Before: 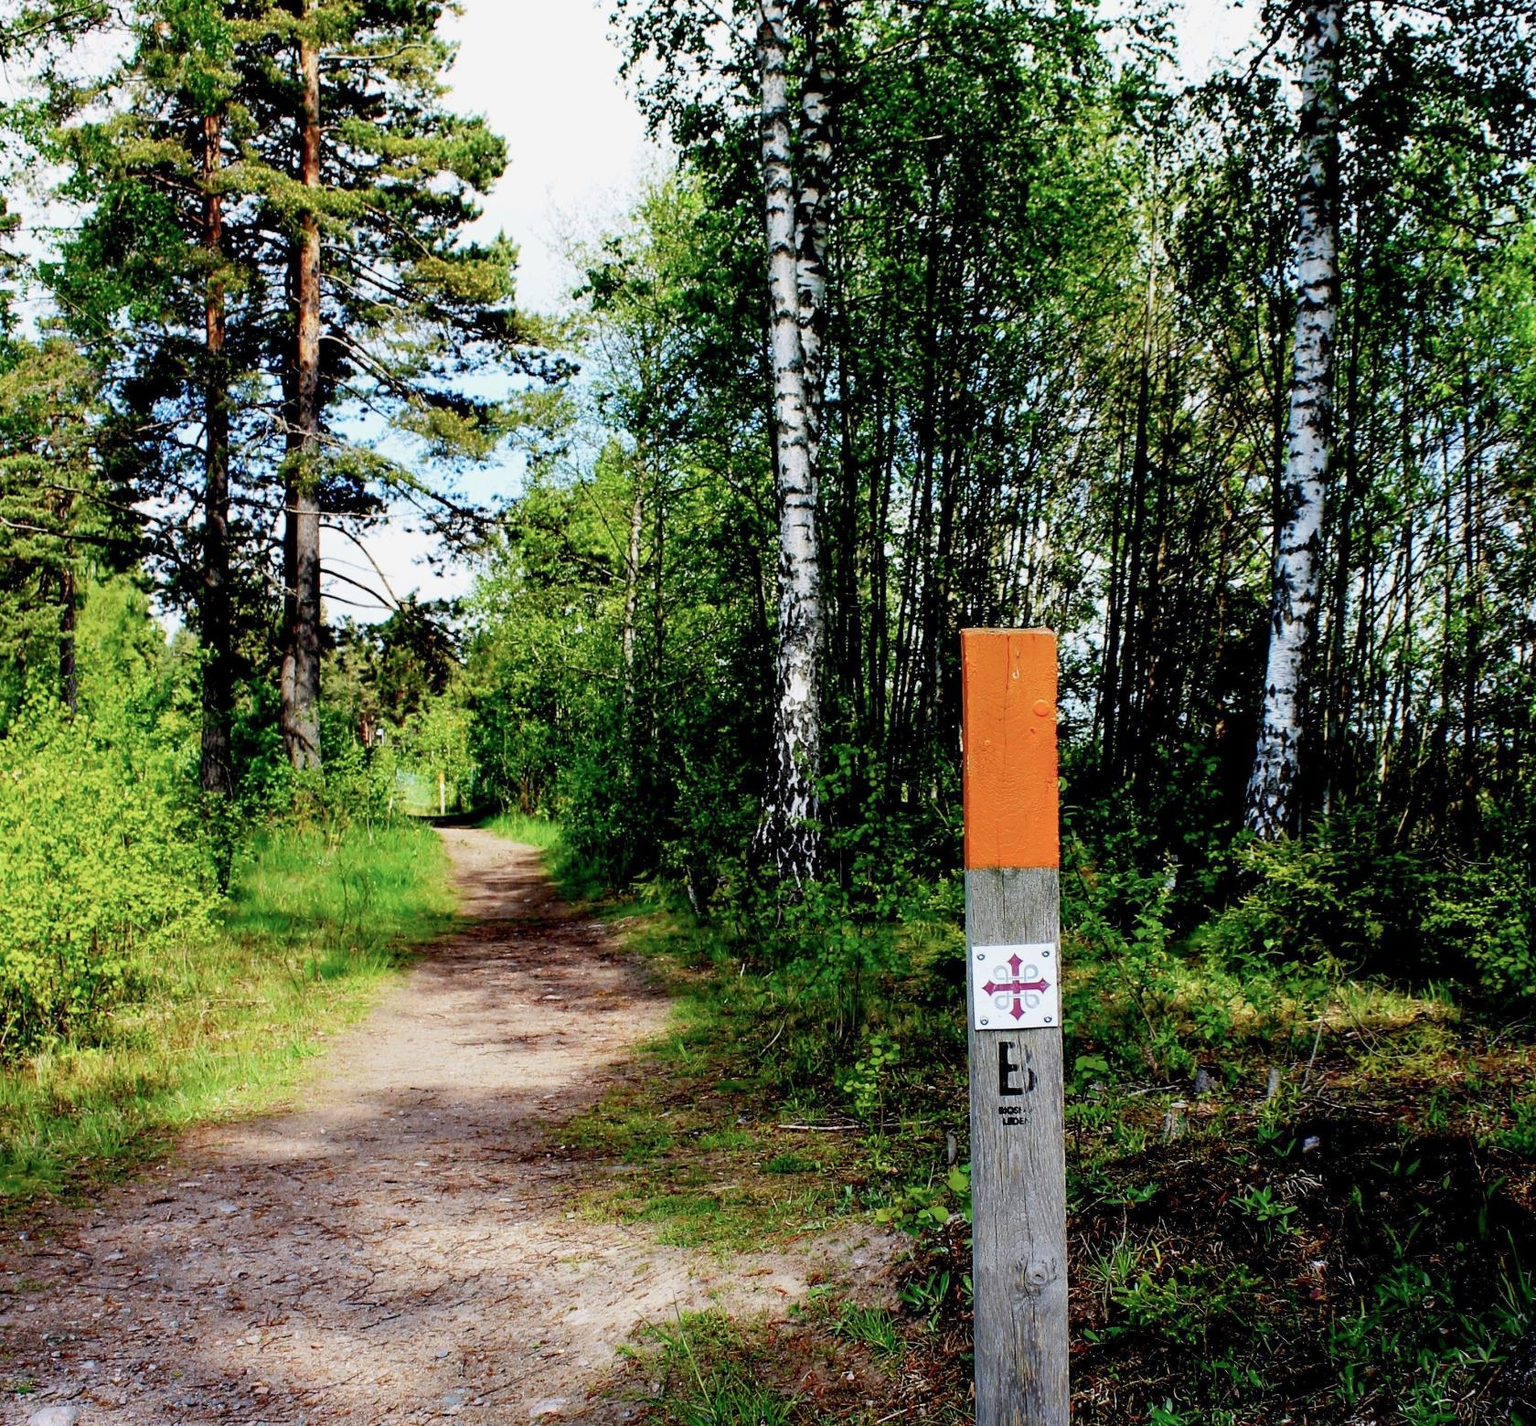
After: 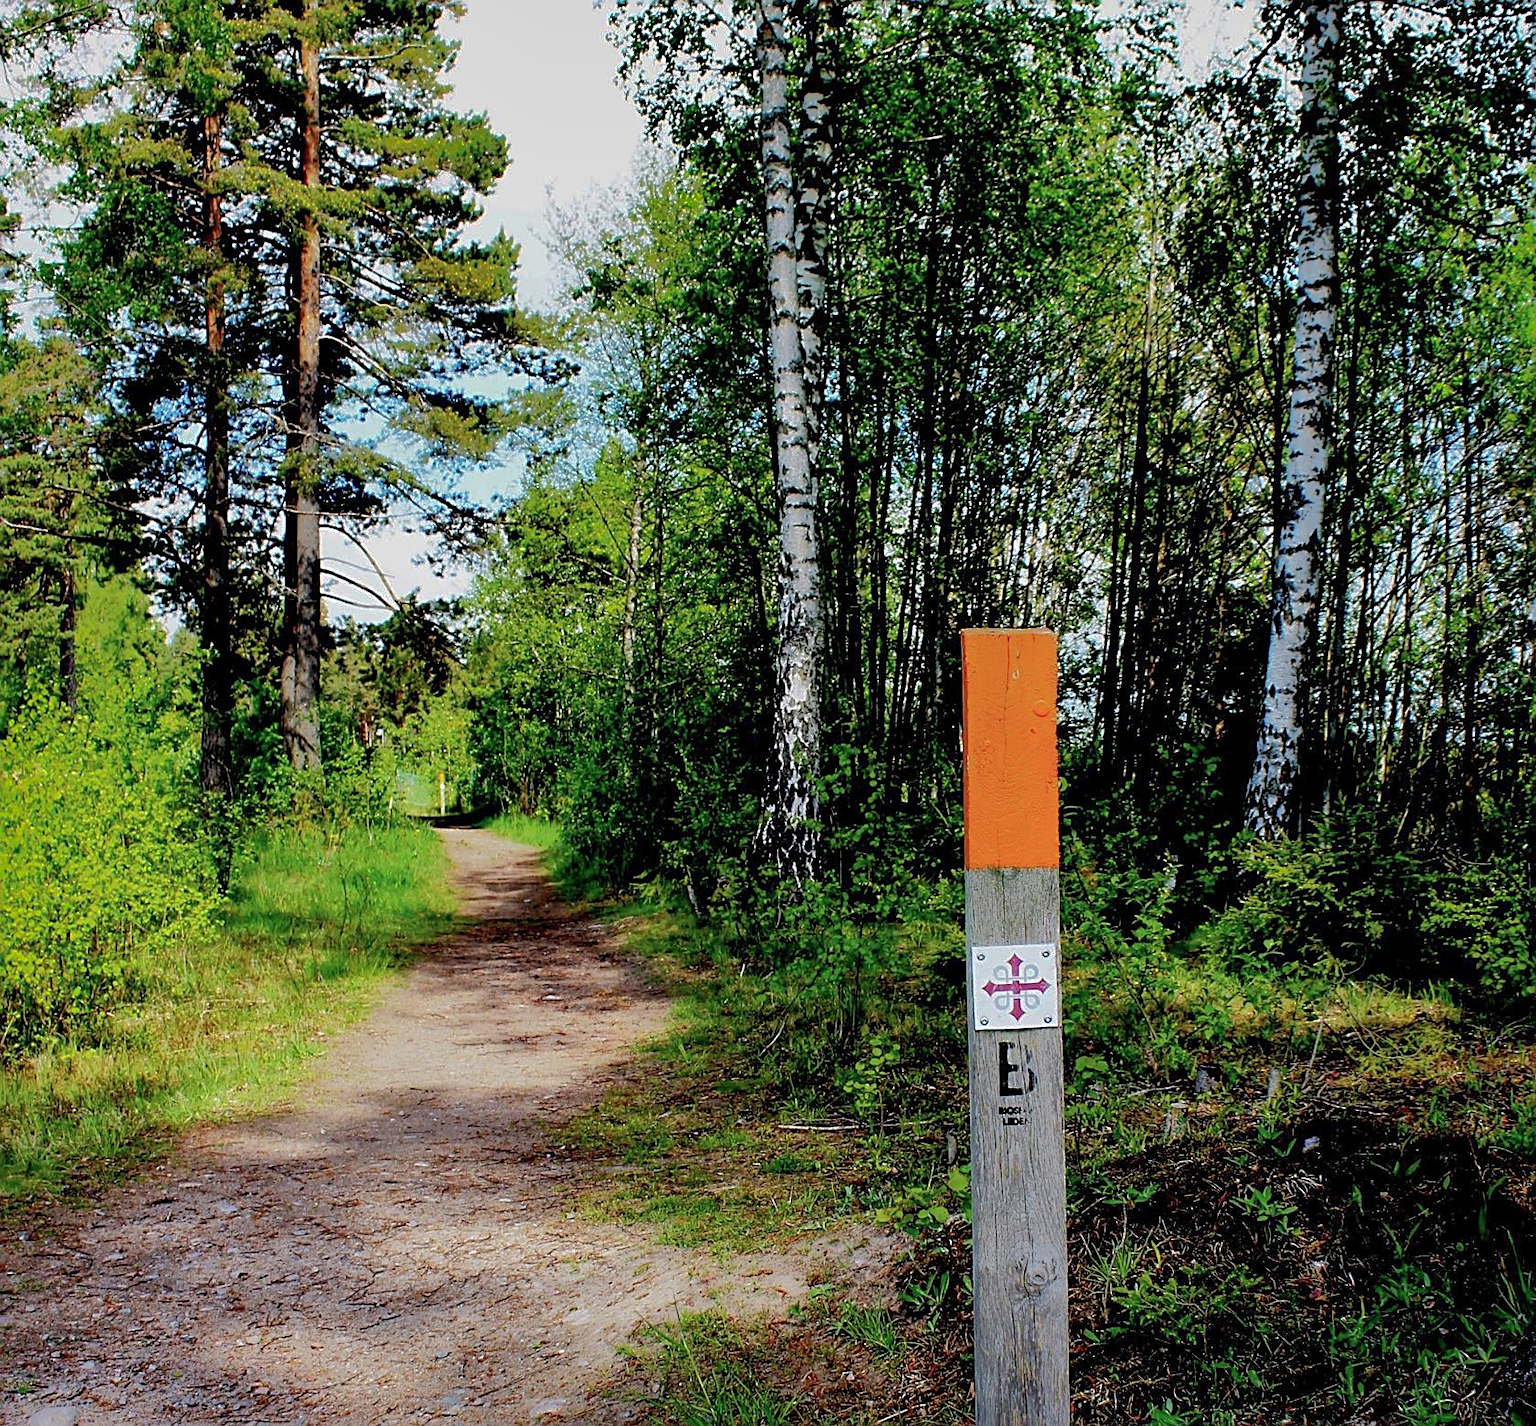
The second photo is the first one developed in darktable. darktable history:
sharpen: on, module defaults
shadows and highlights: shadows 38.43, highlights -74.54
